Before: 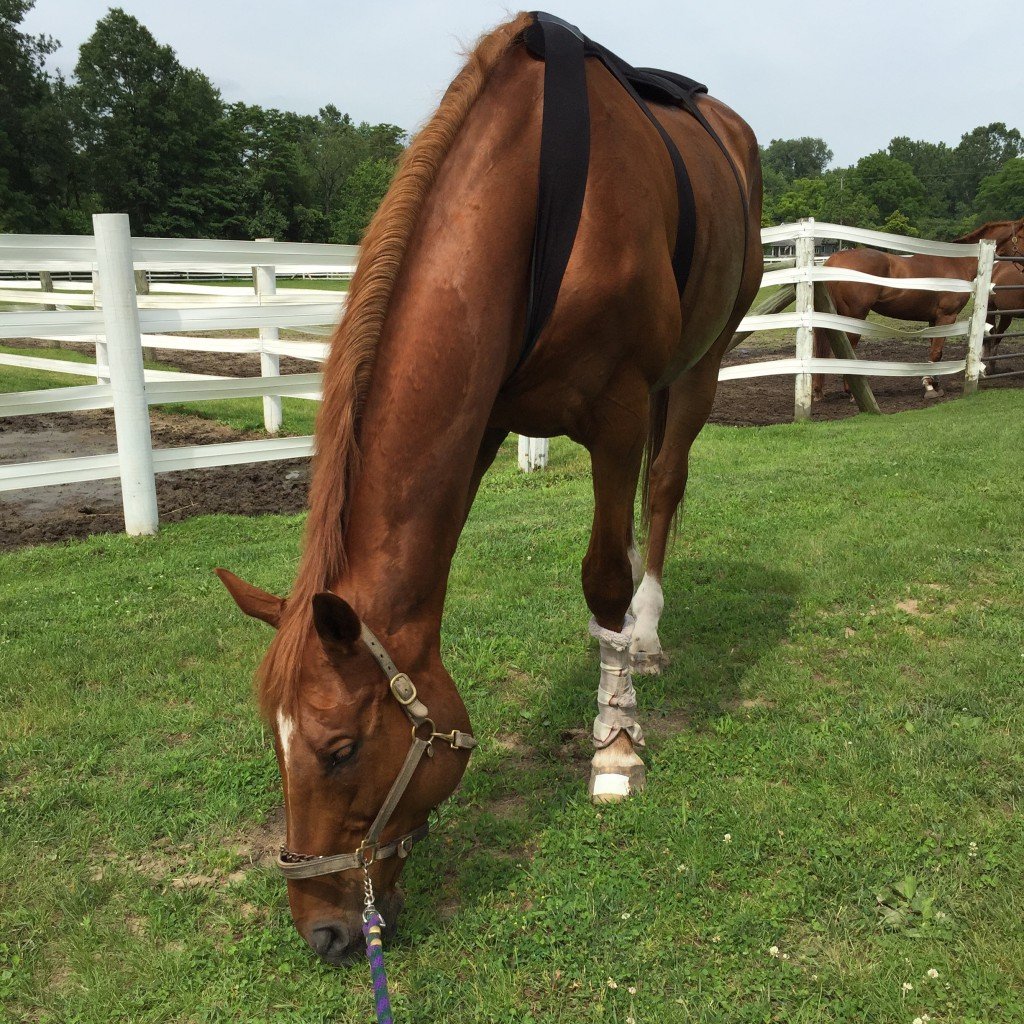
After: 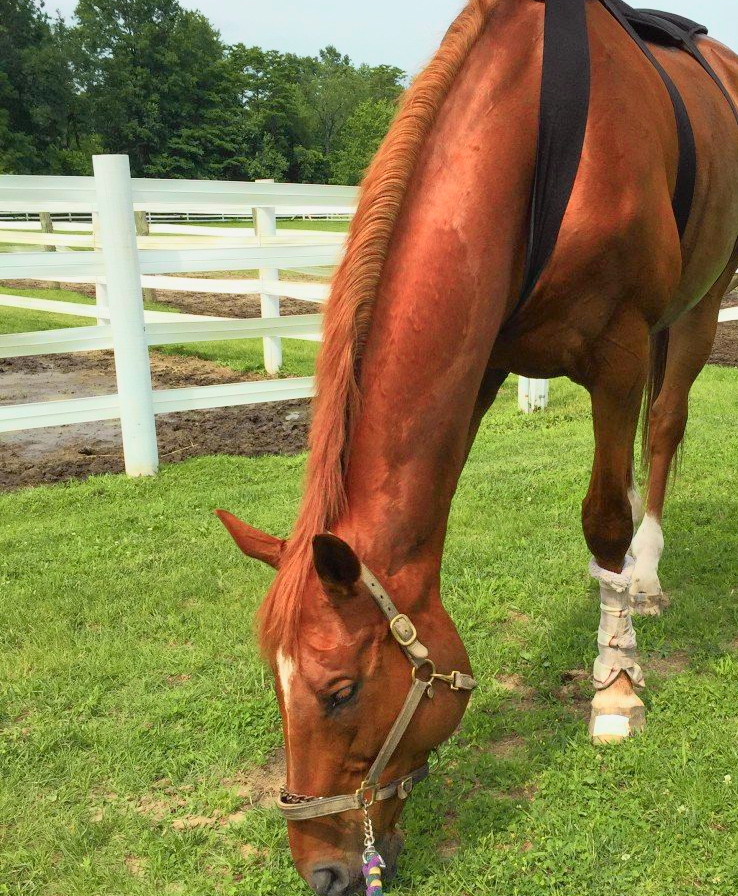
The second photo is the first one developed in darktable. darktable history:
tone curve: curves: ch0 [(0, 0.005) (0.103, 0.097) (0.18, 0.22) (0.4, 0.485) (0.5, 0.612) (0.668, 0.787) (0.823, 0.894) (1, 0.971)]; ch1 [(0, 0) (0.172, 0.123) (0.324, 0.253) (0.396, 0.388) (0.478, 0.461) (0.499, 0.498) (0.522, 0.528) (0.609, 0.686) (0.704, 0.818) (1, 1)]; ch2 [(0, 0) (0.411, 0.424) (0.496, 0.501) (0.515, 0.514) (0.555, 0.585) (0.641, 0.69) (1, 1)], color space Lab, independent channels, preserve colors none
color balance rgb: perceptual saturation grading › global saturation -0.31%, global vibrance -8%, contrast -13%, saturation formula JzAzBz (2021)
crop: top 5.803%, right 27.864%, bottom 5.804%
exposure: exposure 0.3 EV, compensate highlight preservation false
